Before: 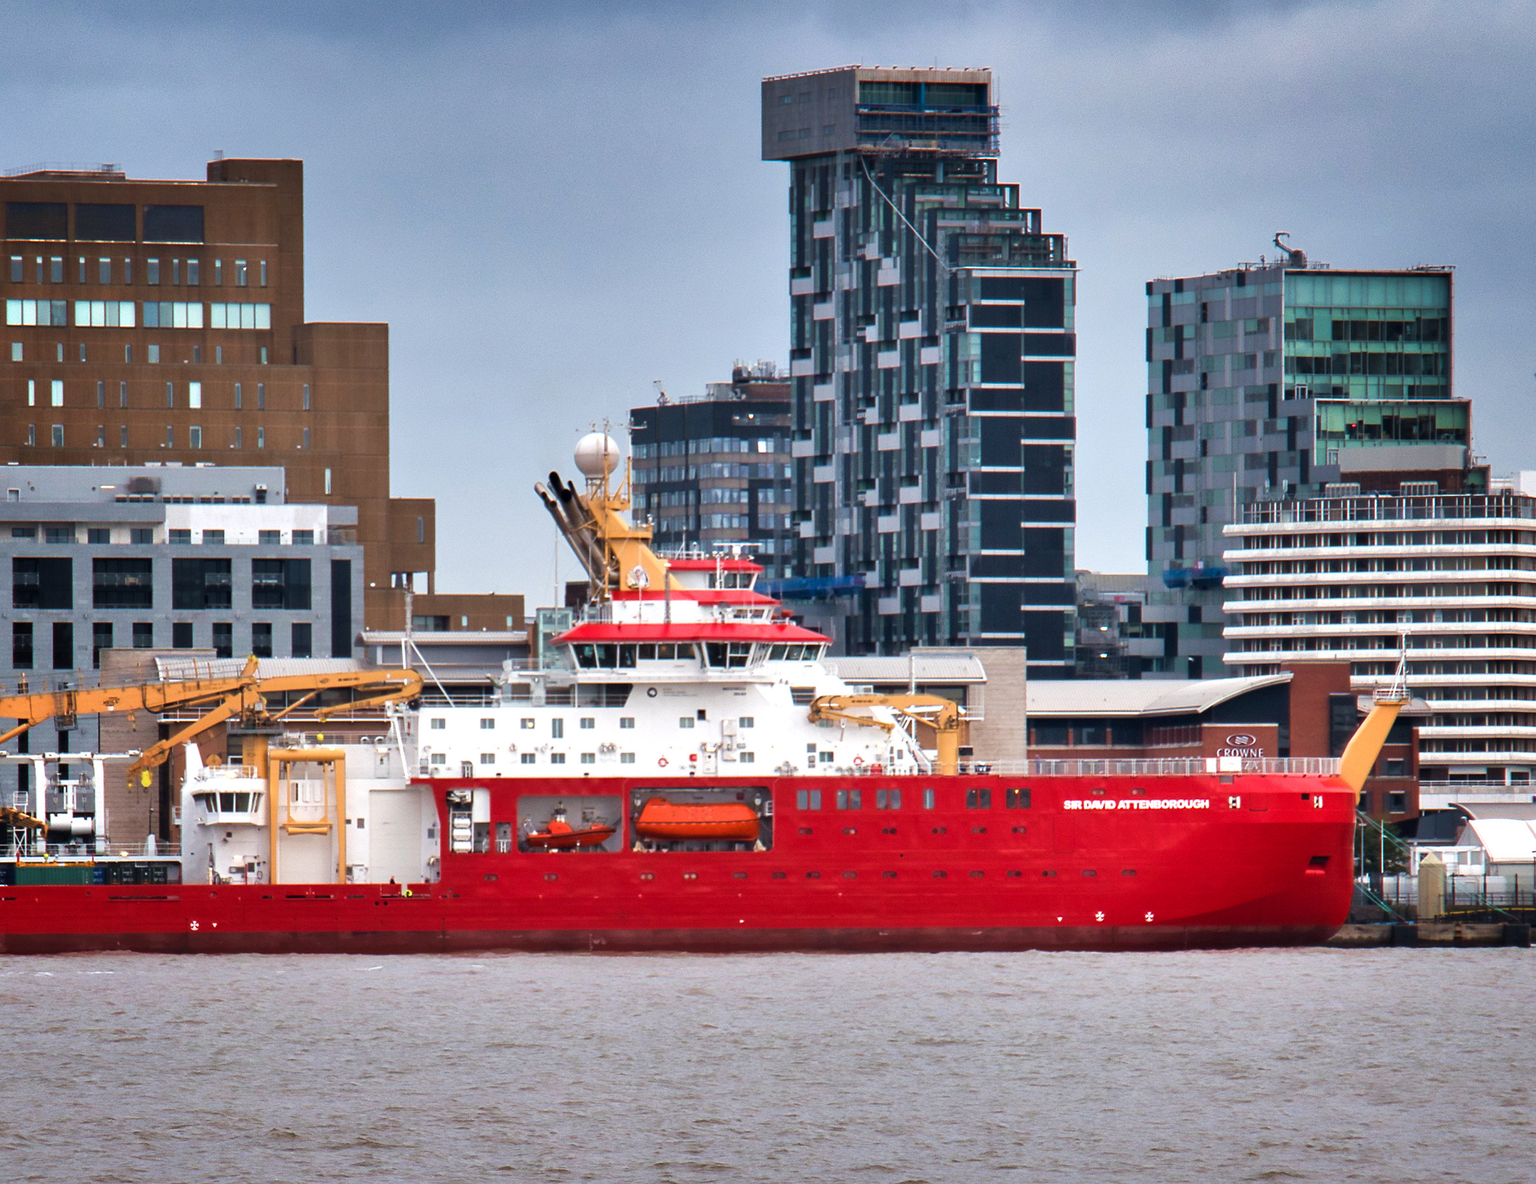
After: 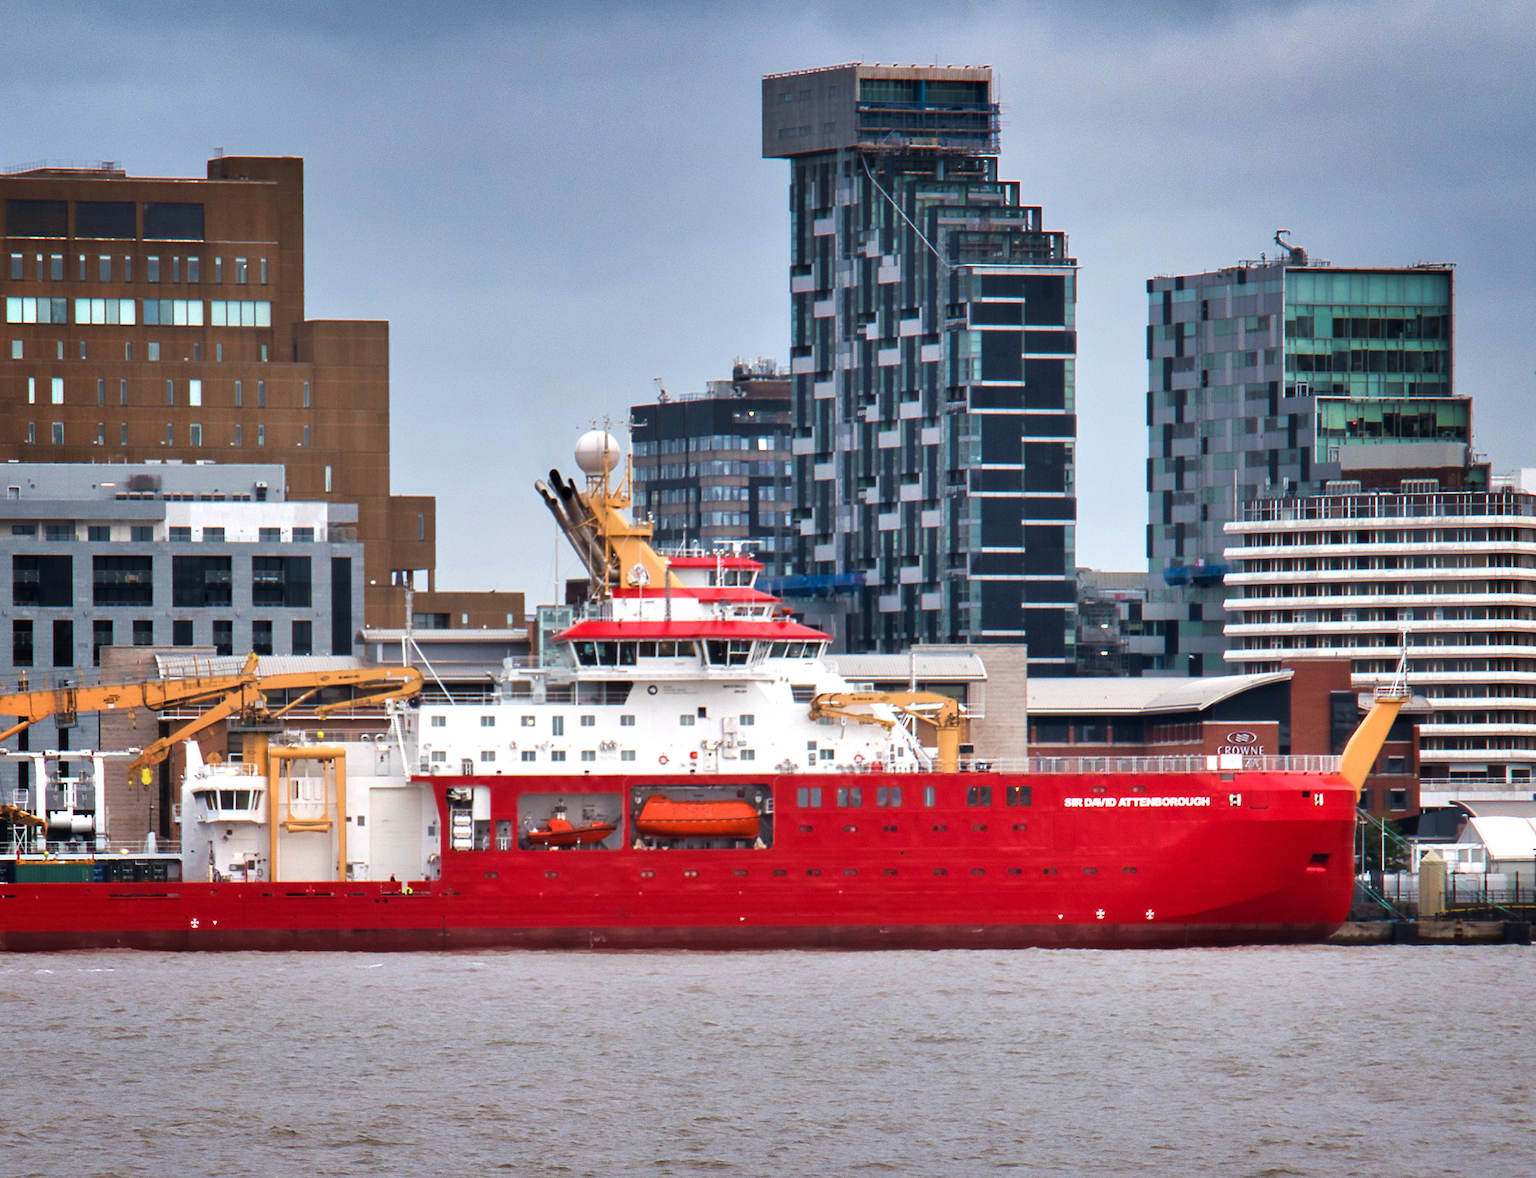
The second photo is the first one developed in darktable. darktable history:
crop: top 0.222%, bottom 0.198%
